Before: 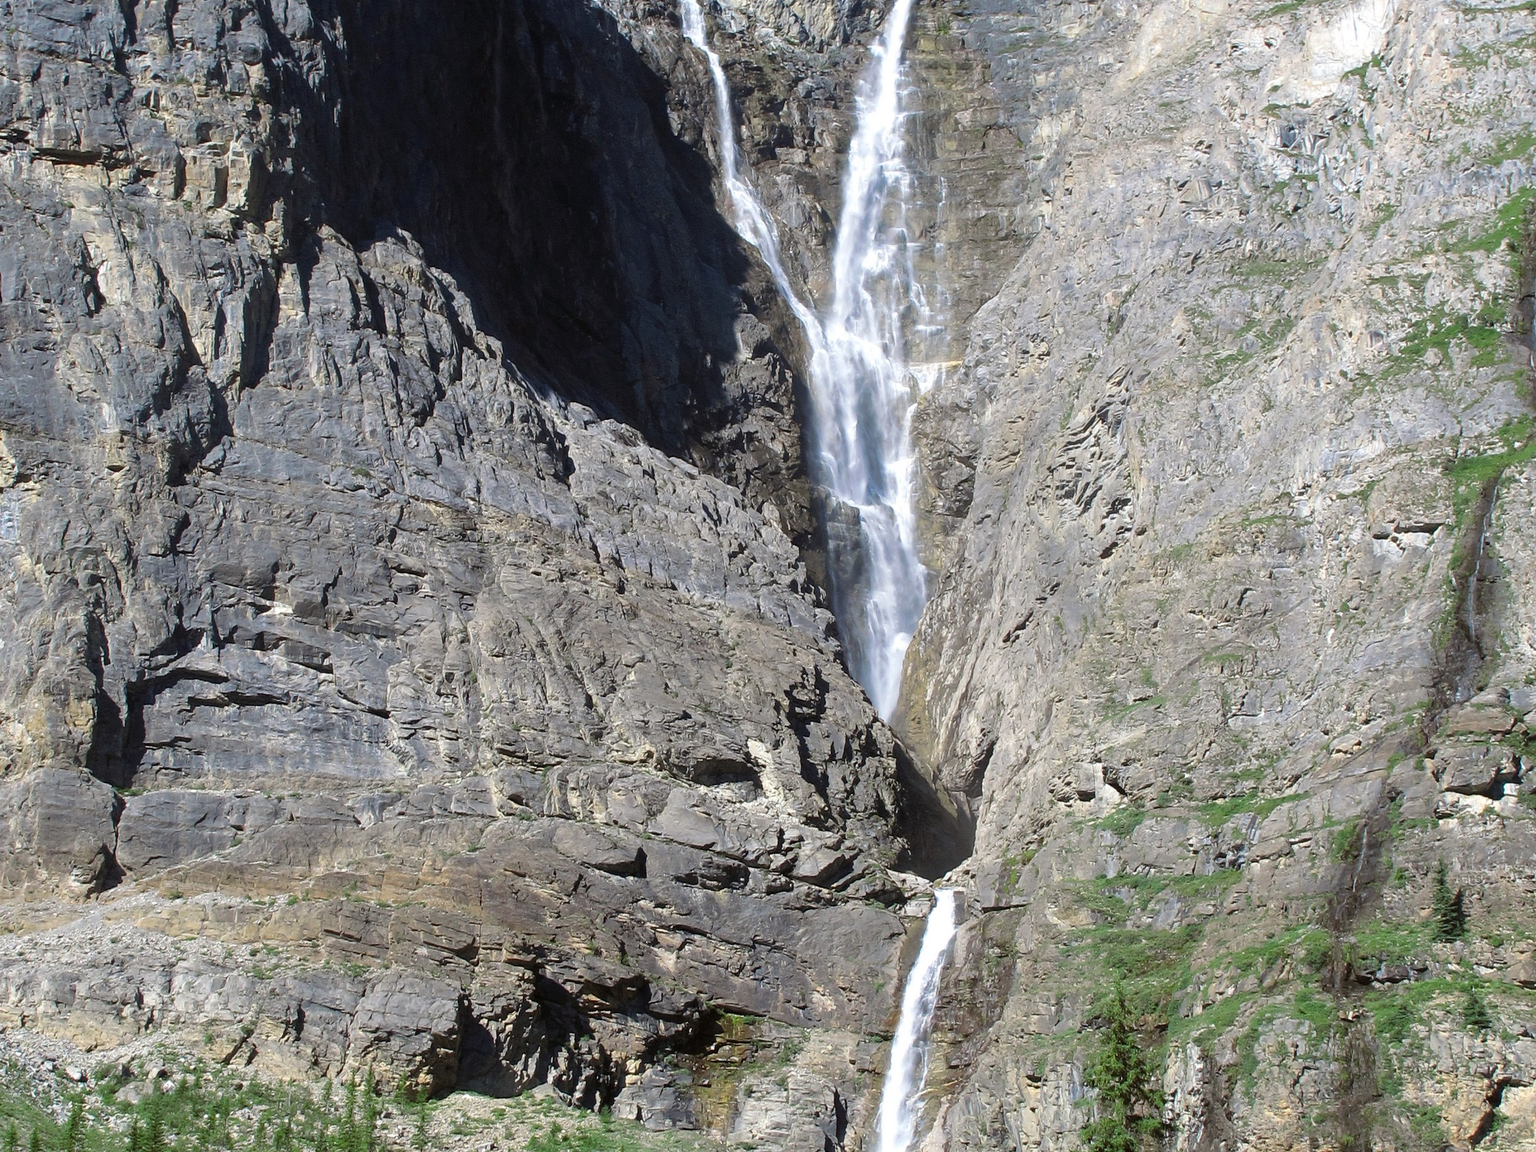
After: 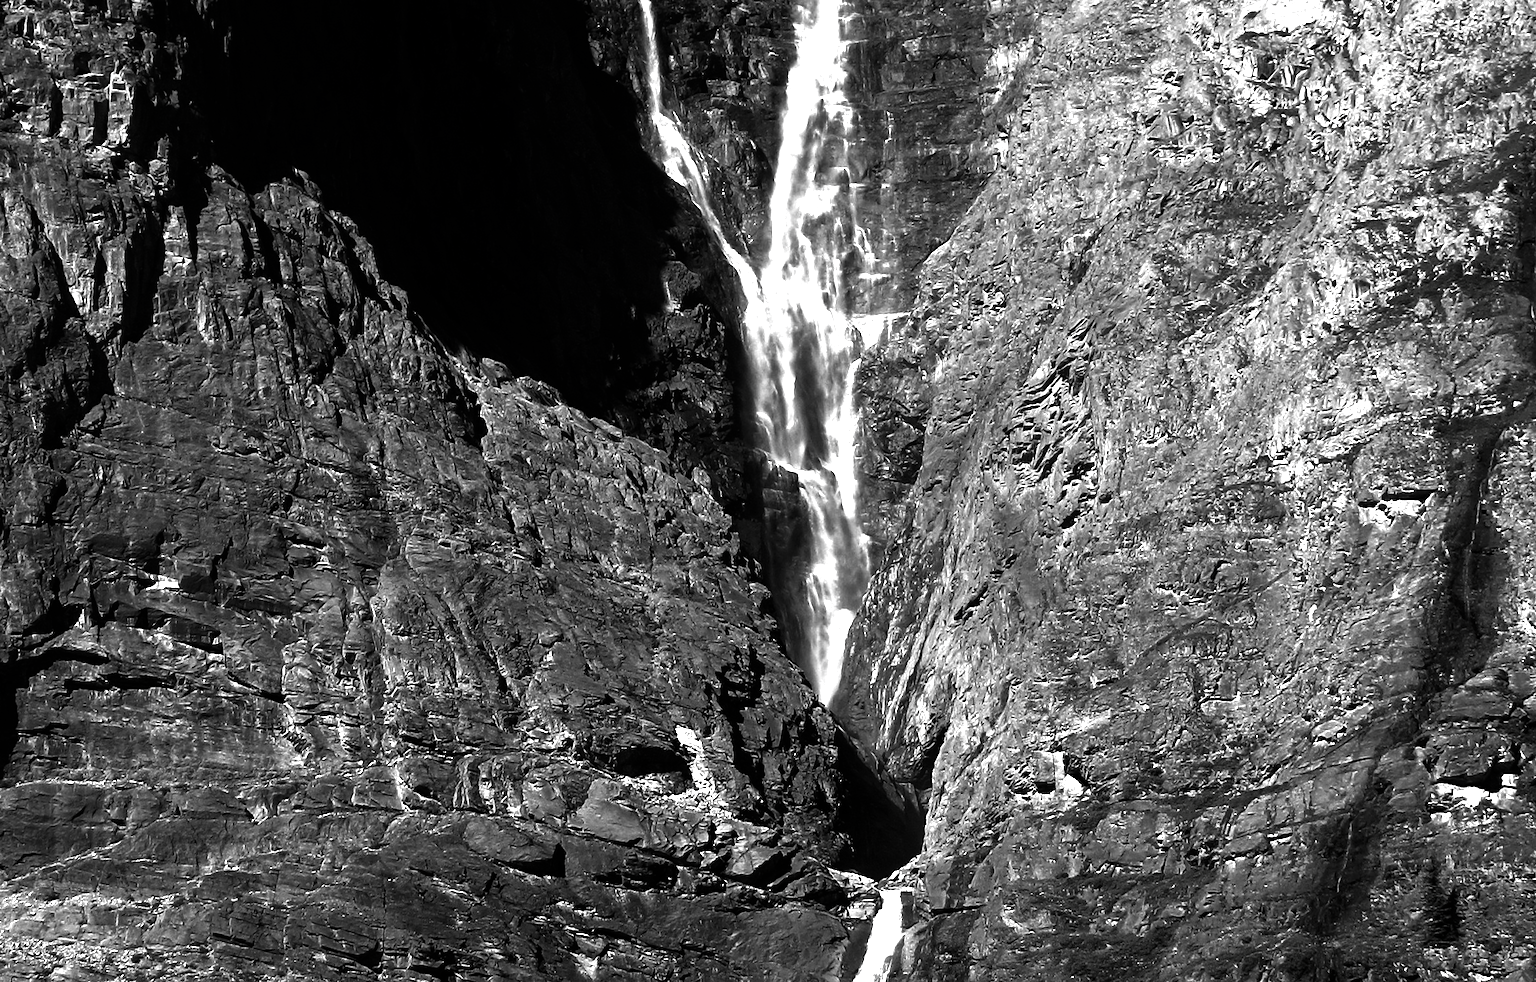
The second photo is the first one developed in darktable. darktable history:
tone equalizer: edges refinement/feathering 500, mask exposure compensation -1.57 EV, preserve details no
contrast brightness saturation: contrast 0.021, brightness -0.98, saturation -0.991
sharpen: radius 2.895, amount 0.88, threshold 47.292
exposure: black level correction -0.002, exposure 0.538 EV, compensate exposure bias true, compensate highlight preservation false
crop: left 8.423%, top 6.556%, bottom 15.286%
color balance rgb: linear chroma grading › mid-tones 7.347%, perceptual saturation grading › global saturation 9.833%, saturation formula JzAzBz (2021)
